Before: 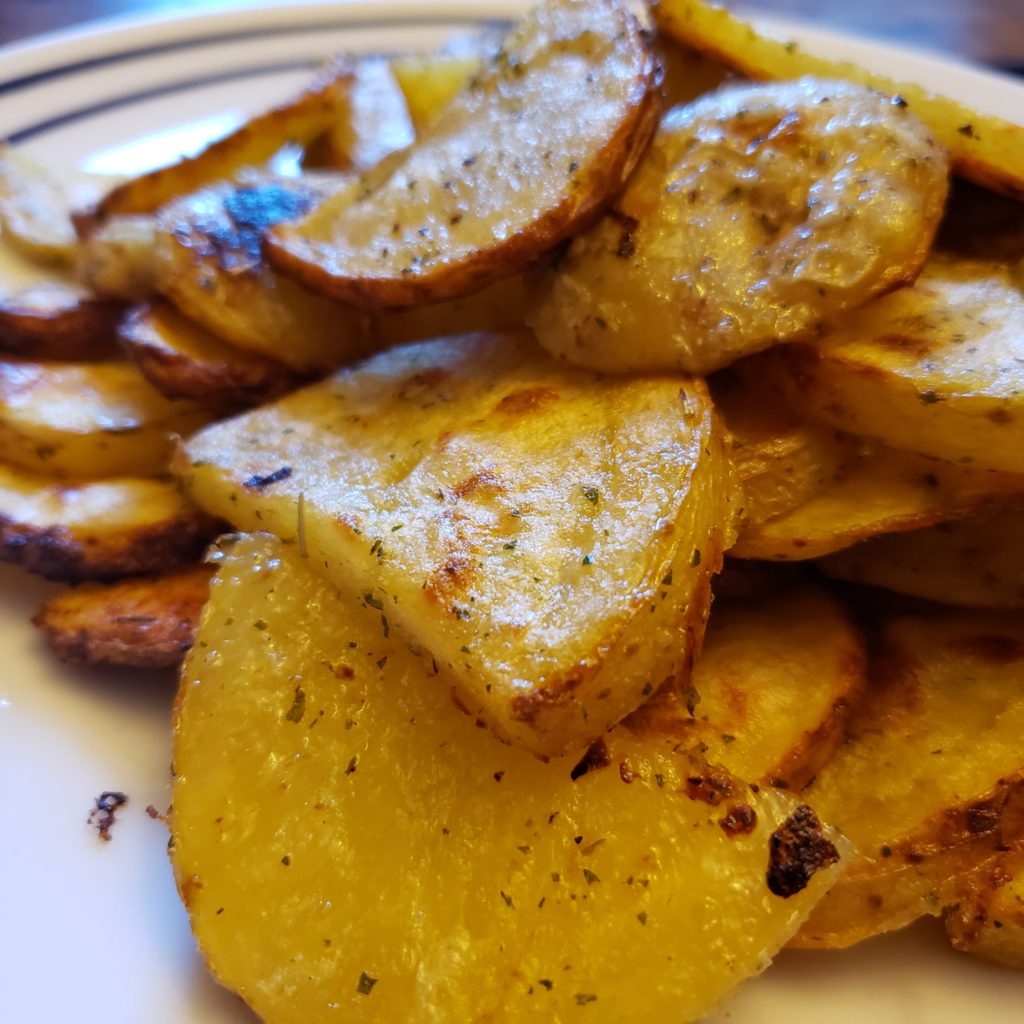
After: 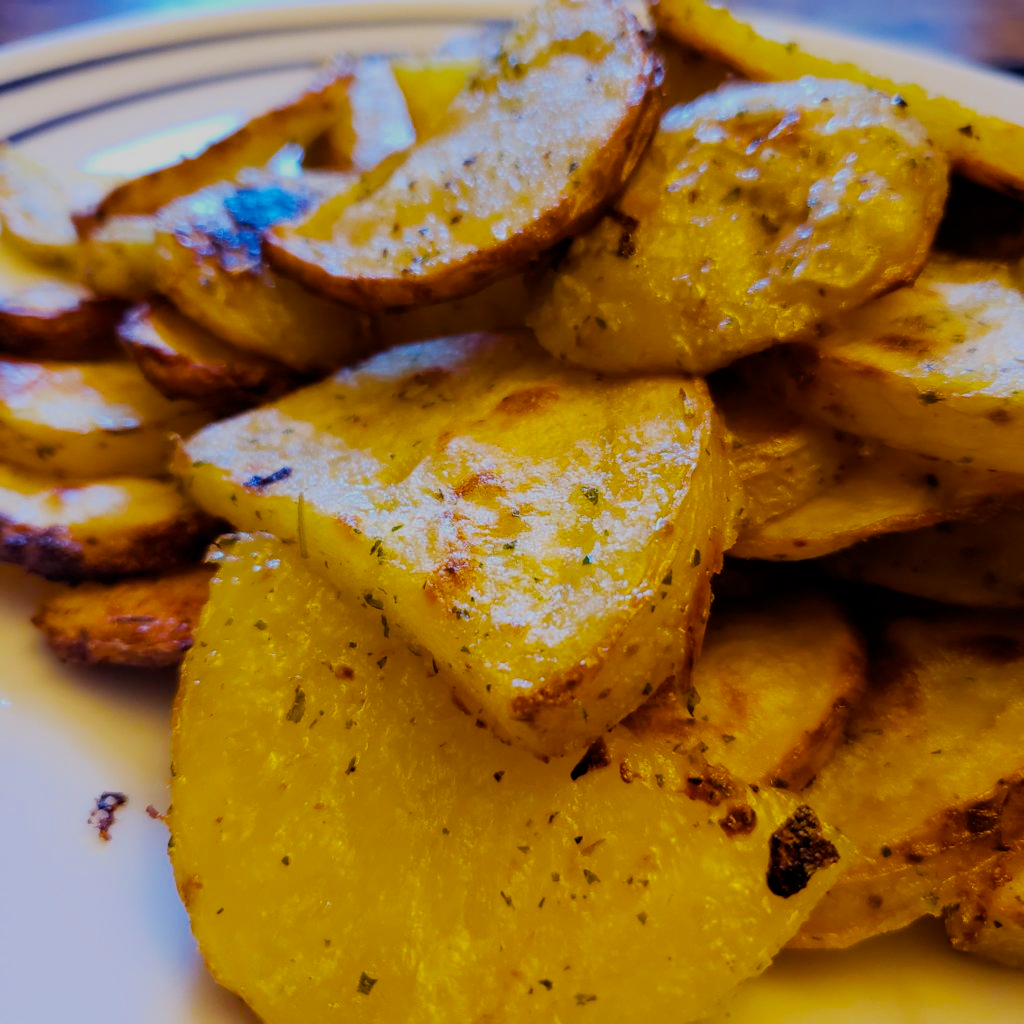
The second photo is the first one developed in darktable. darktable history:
filmic rgb: black relative exposure -7.09 EV, white relative exposure 5.36 EV, hardness 3.03
color balance rgb: power › hue 310.53°, linear chroma grading › global chroma 14.357%, perceptual saturation grading › global saturation 36.033%
